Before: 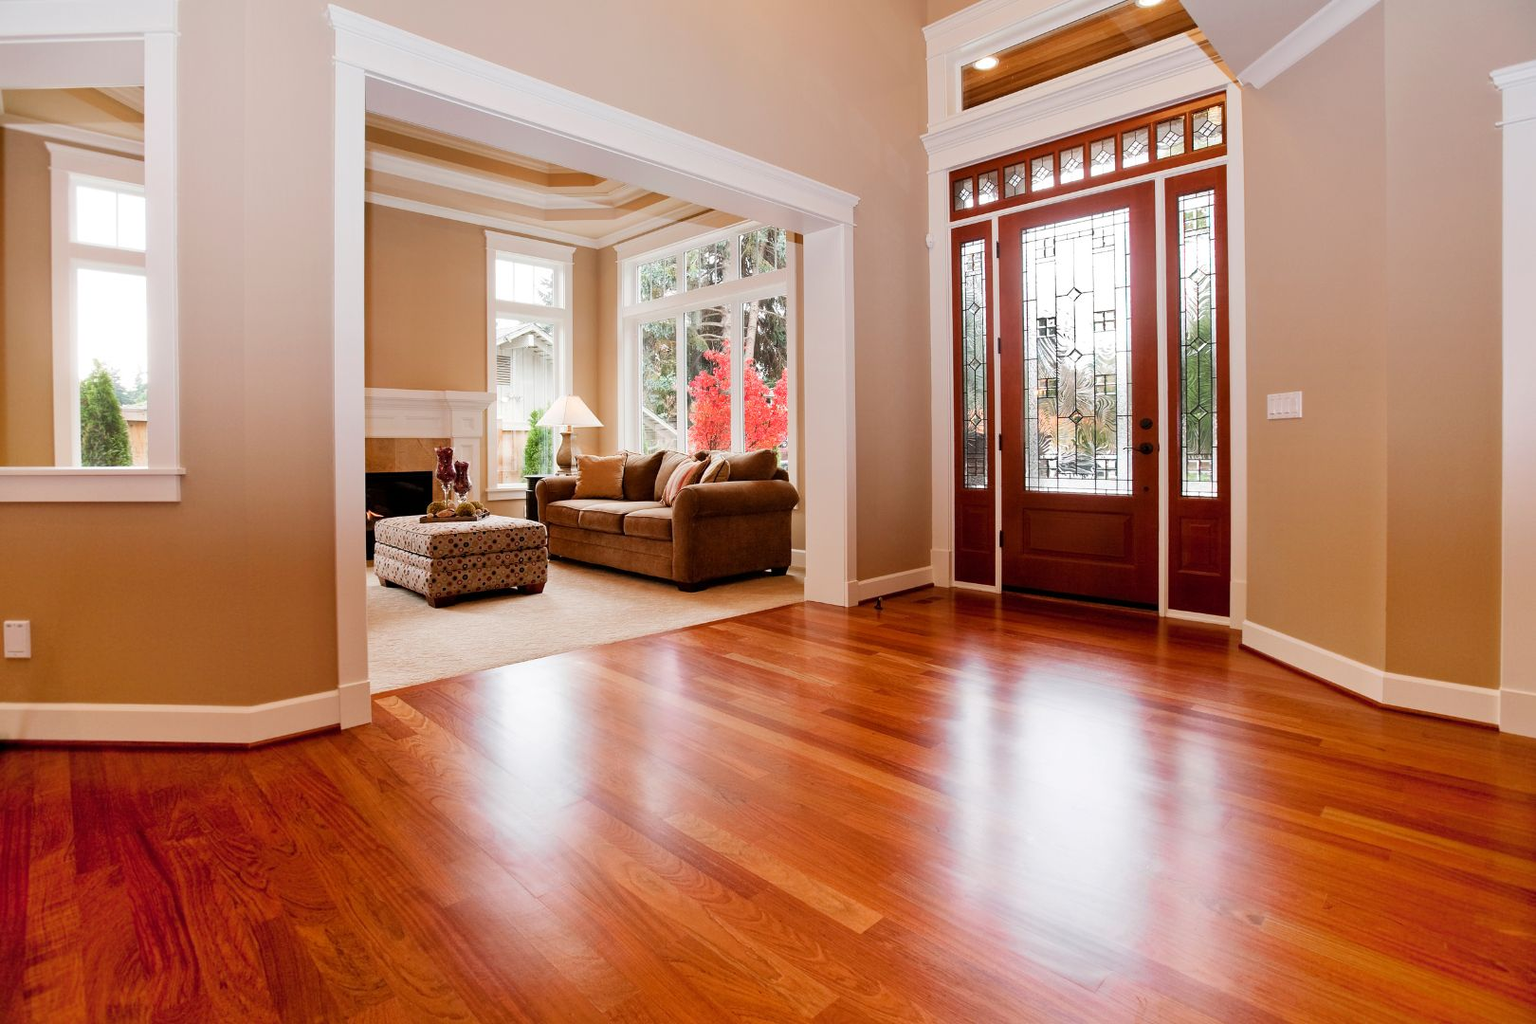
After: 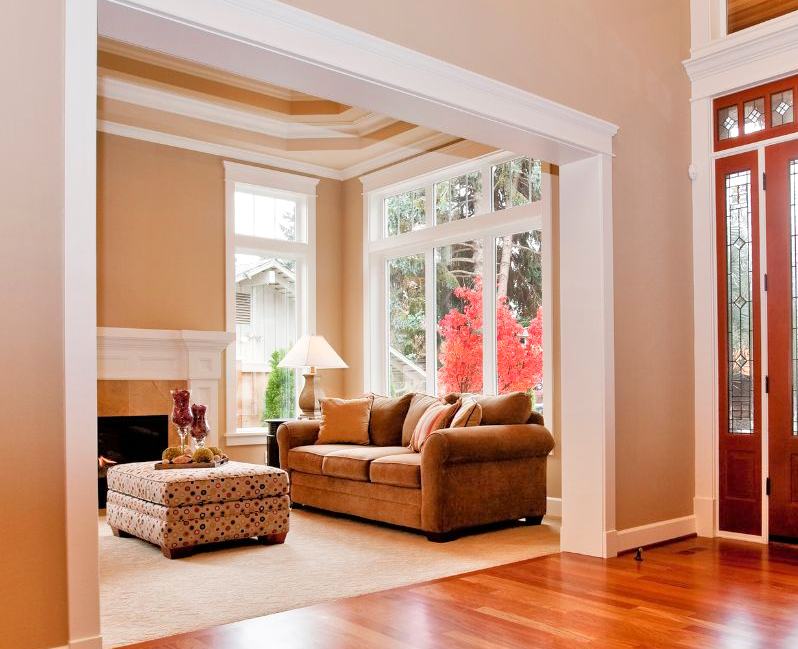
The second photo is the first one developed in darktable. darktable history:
tone equalizer: -7 EV 0.15 EV, -6 EV 0.6 EV, -5 EV 1.15 EV, -4 EV 1.33 EV, -3 EV 1.15 EV, -2 EV 0.6 EV, -1 EV 0.15 EV, mask exposure compensation -0.5 EV
crop: left 17.835%, top 7.675%, right 32.881%, bottom 32.213%
